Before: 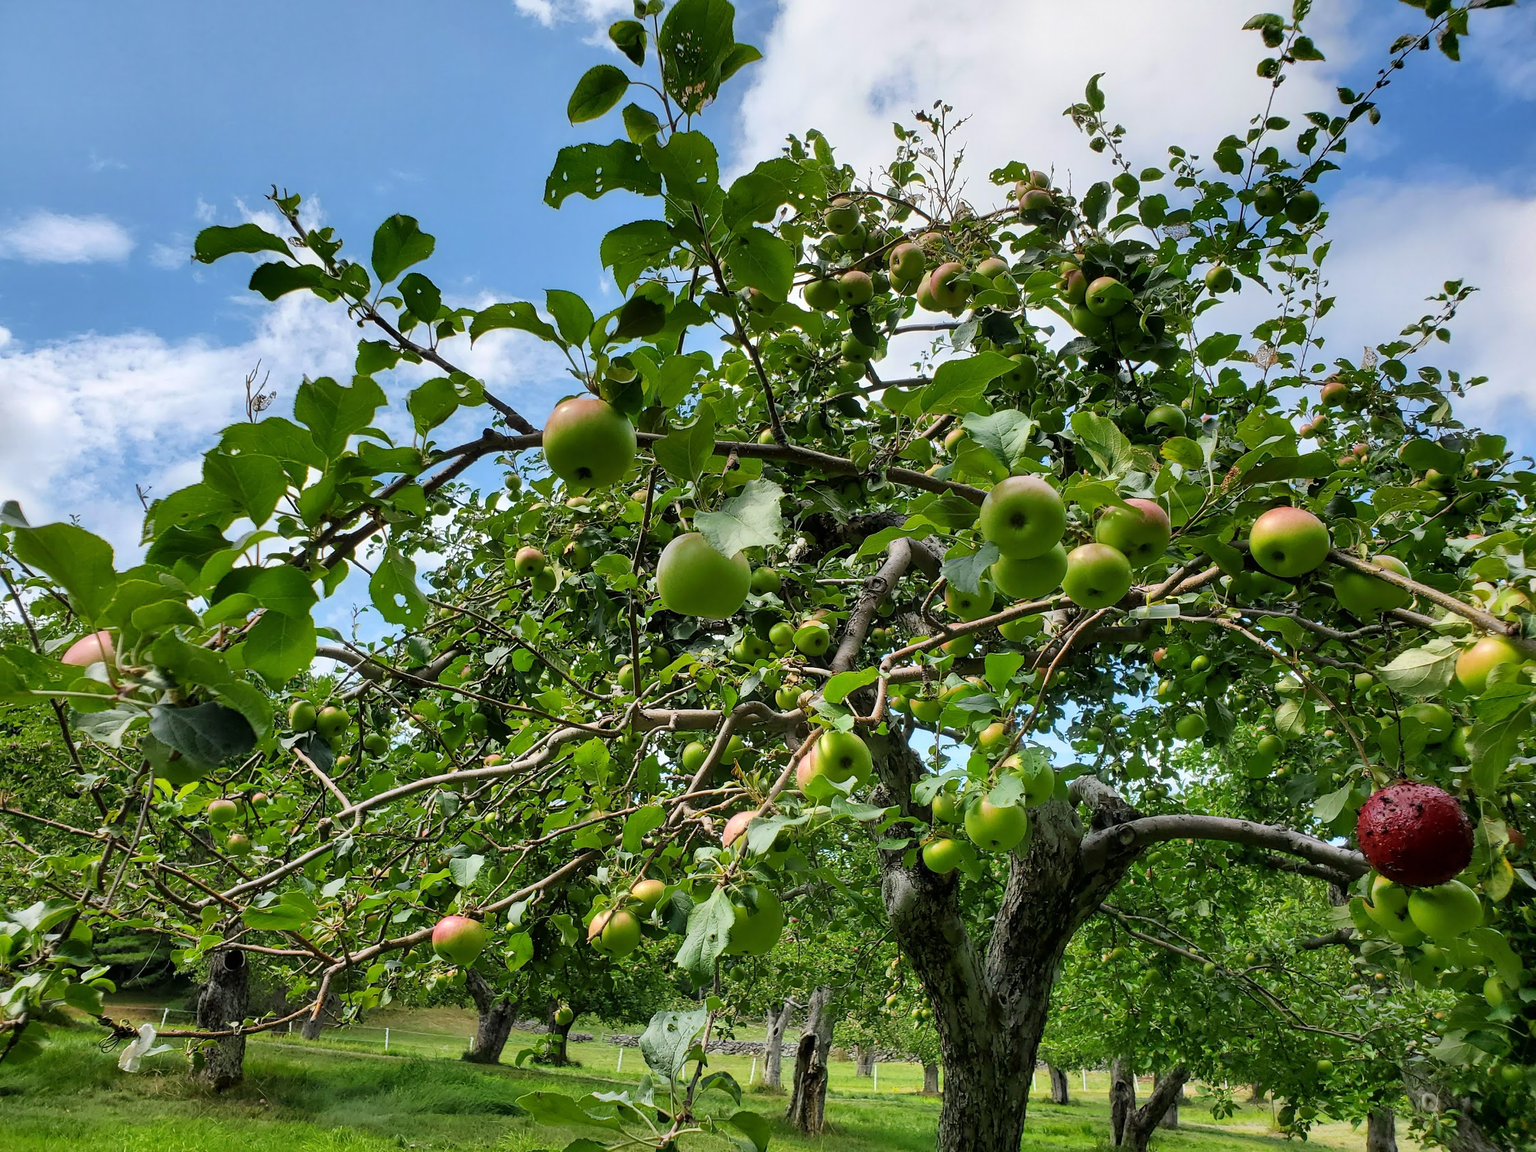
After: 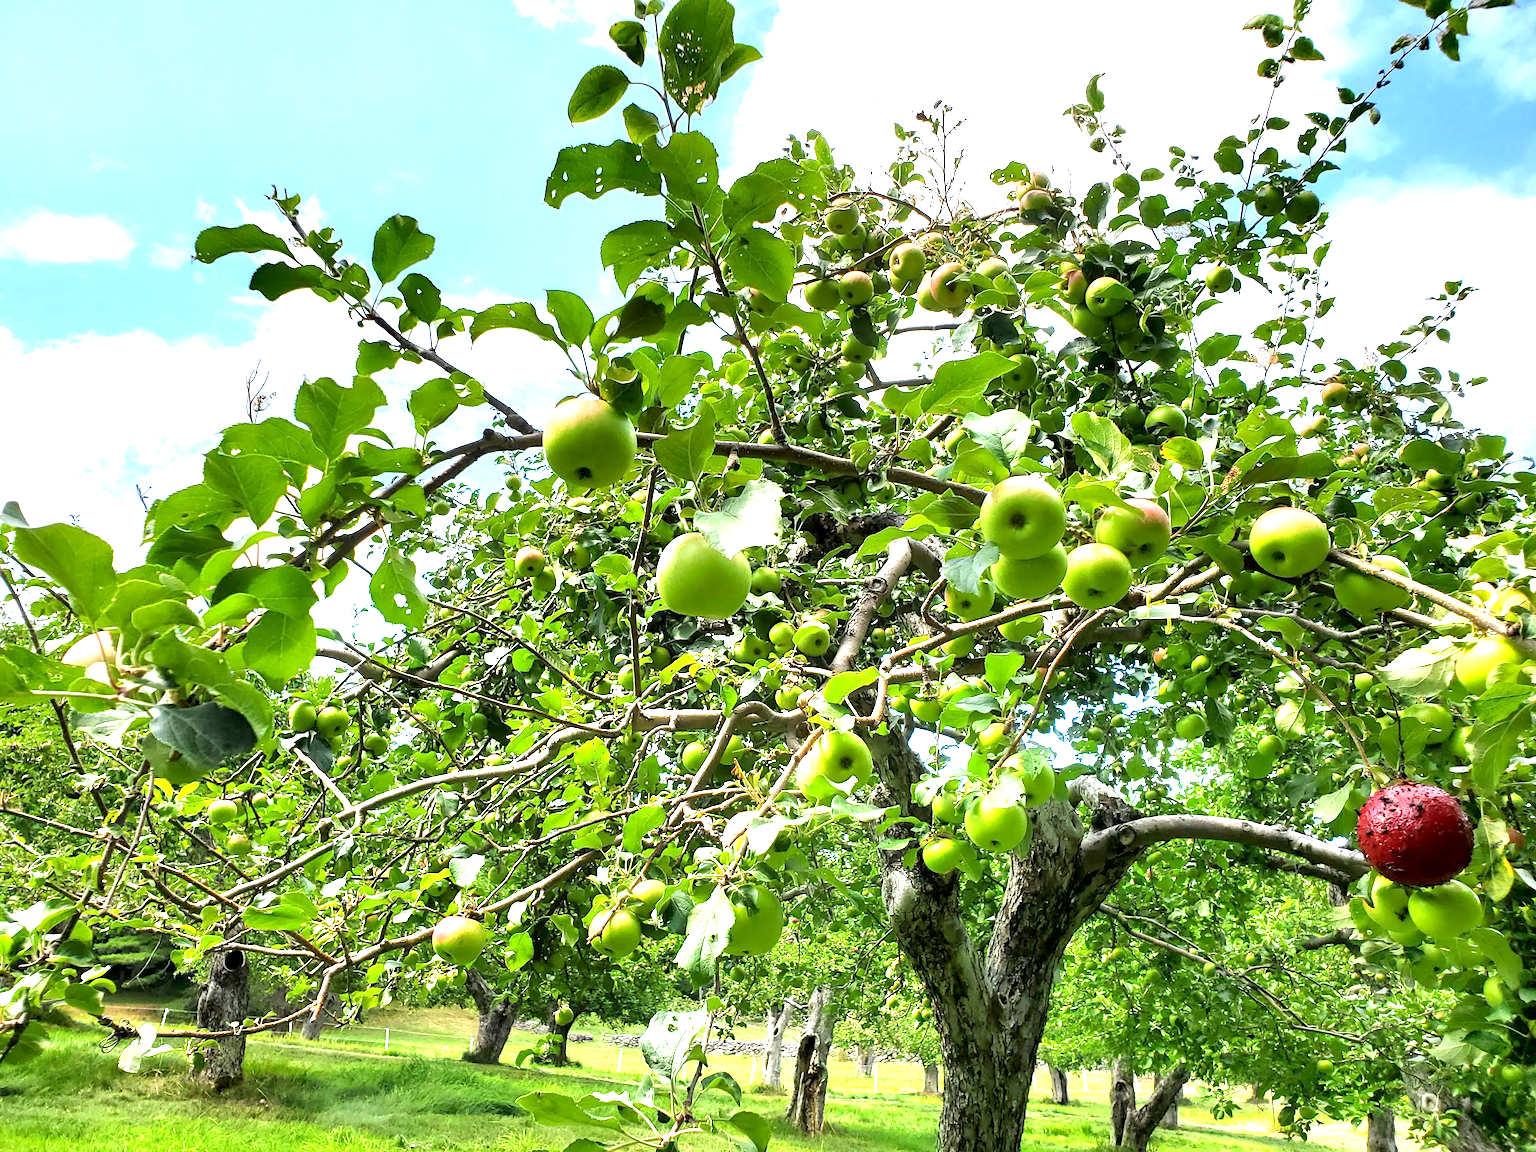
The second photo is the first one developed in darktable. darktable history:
exposure: black level correction 0.001, exposure 1.716 EV, compensate exposure bias true, compensate highlight preservation false
